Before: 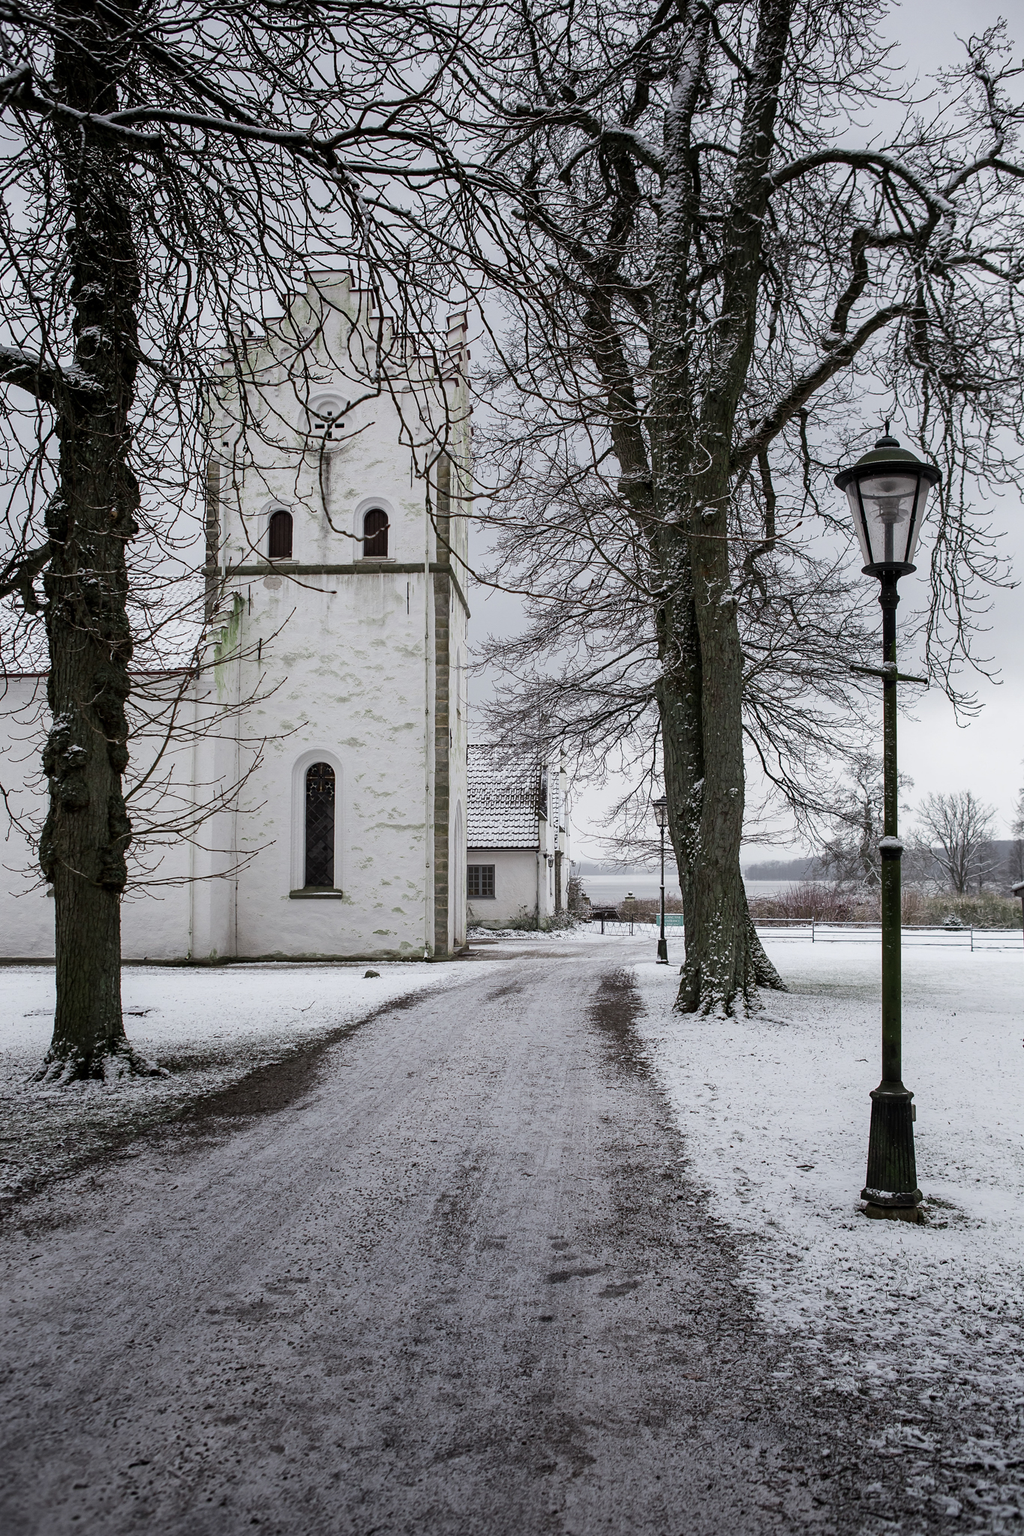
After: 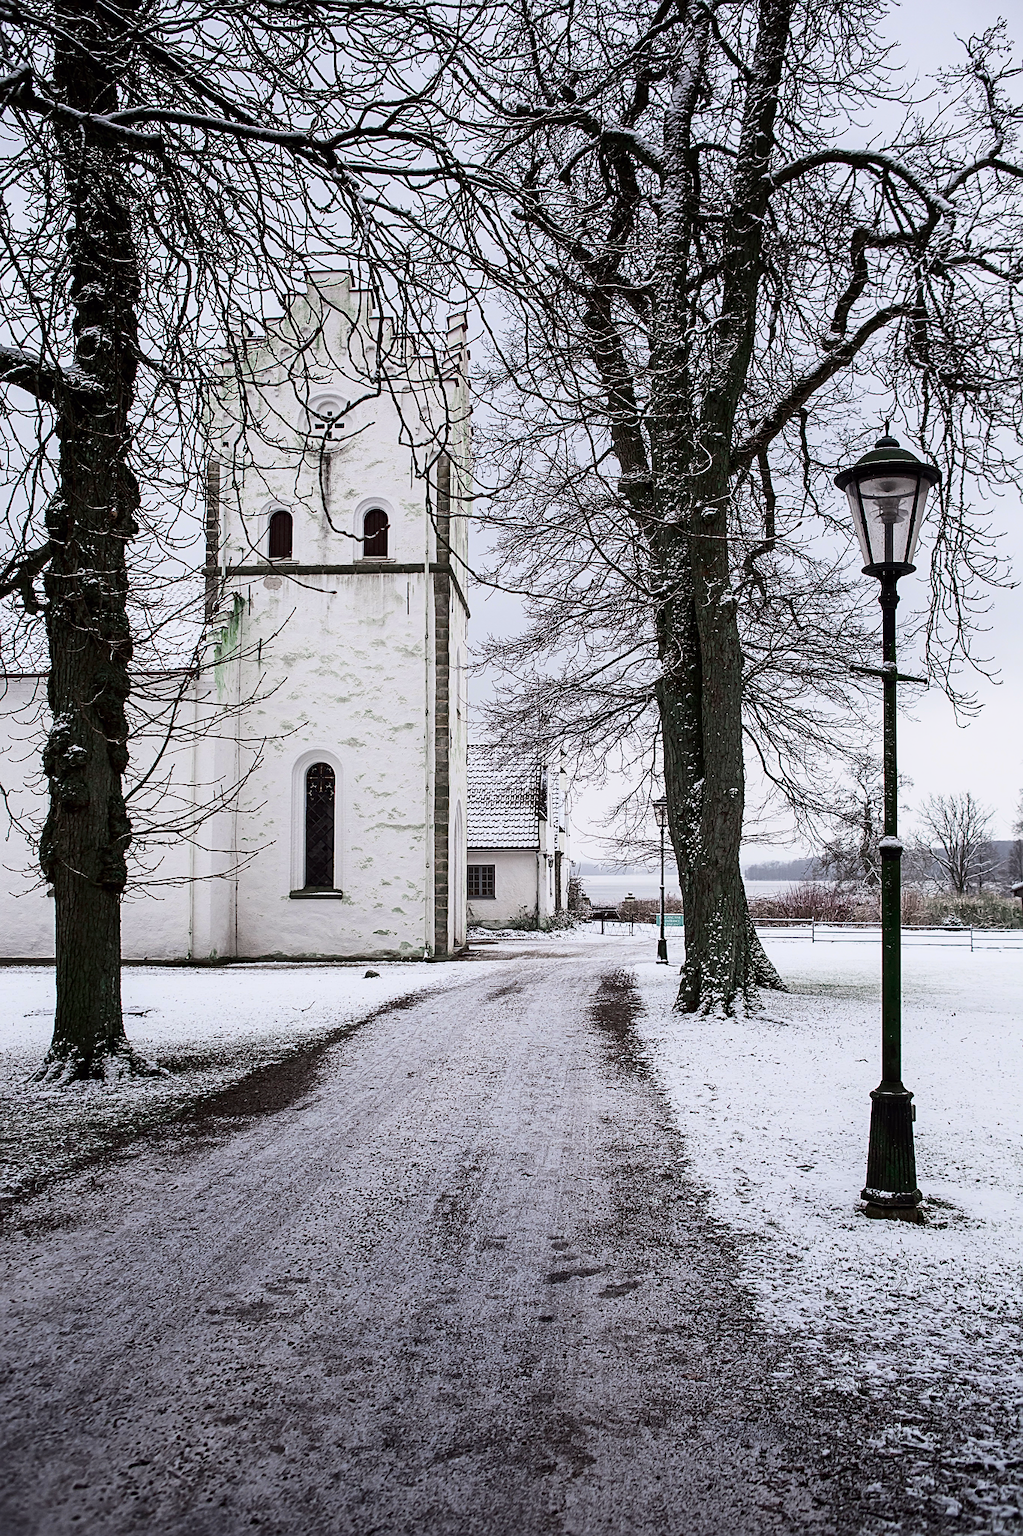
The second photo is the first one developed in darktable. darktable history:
sharpen: on, module defaults
tone curve: curves: ch0 [(0, 0.001) (0.139, 0.096) (0.311, 0.278) (0.495, 0.531) (0.718, 0.816) (0.841, 0.909) (1, 0.967)]; ch1 [(0, 0) (0.272, 0.249) (0.388, 0.385) (0.469, 0.456) (0.495, 0.497) (0.538, 0.554) (0.578, 0.605) (0.707, 0.778) (1, 1)]; ch2 [(0, 0) (0.125, 0.089) (0.353, 0.329) (0.443, 0.408) (0.502, 0.499) (0.557, 0.542) (0.608, 0.635) (1, 1)], color space Lab, independent channels, preserve colors none
